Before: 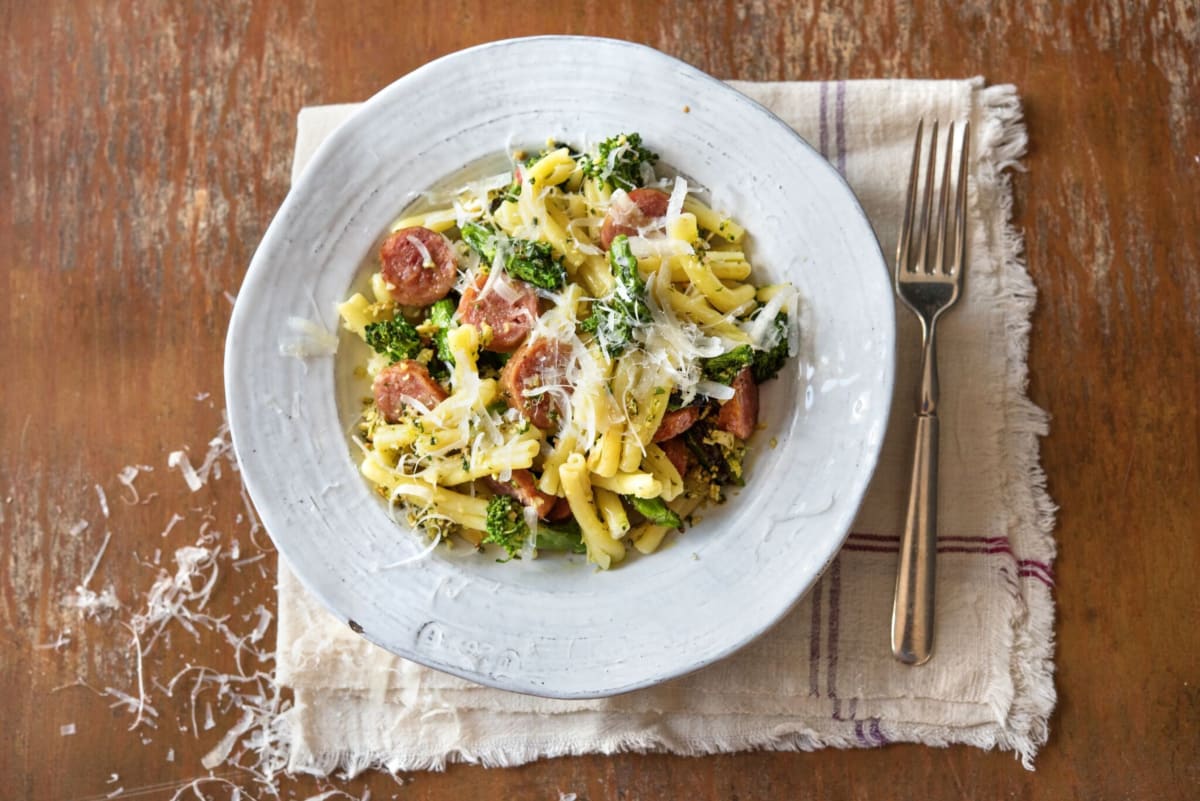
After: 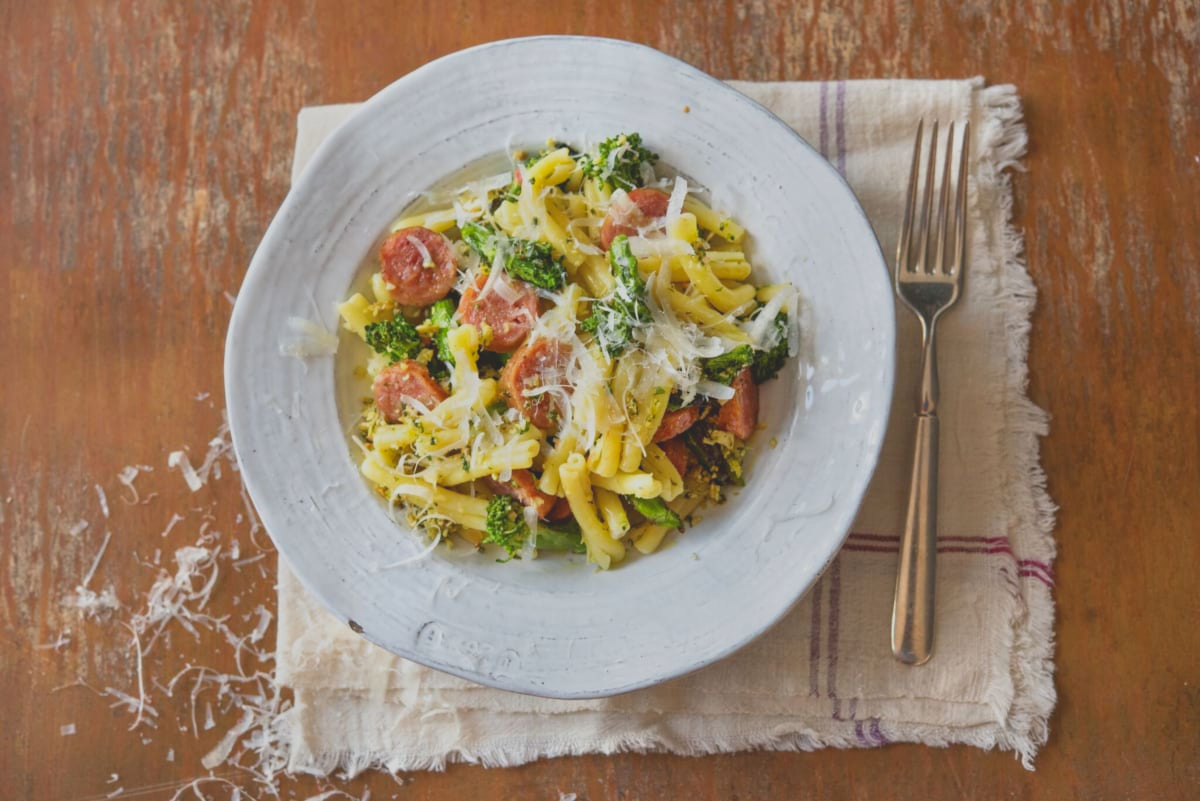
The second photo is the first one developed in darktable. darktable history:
contrast brightness saturation: contrast -0.286
